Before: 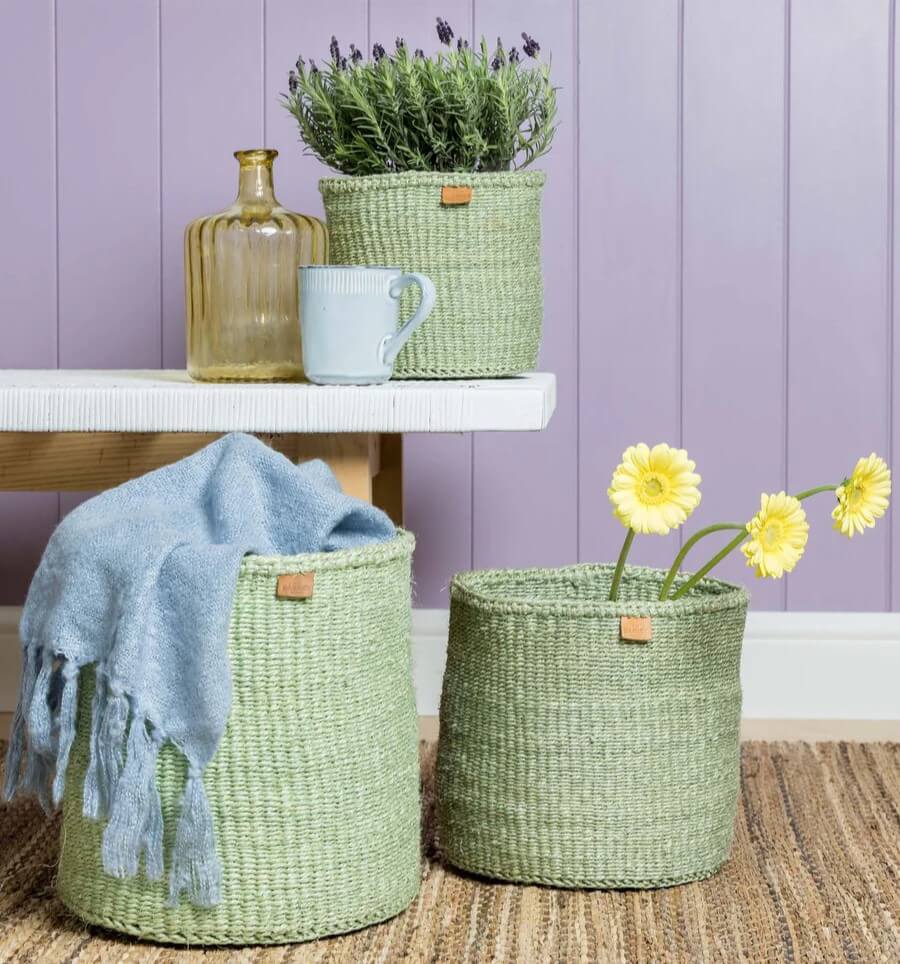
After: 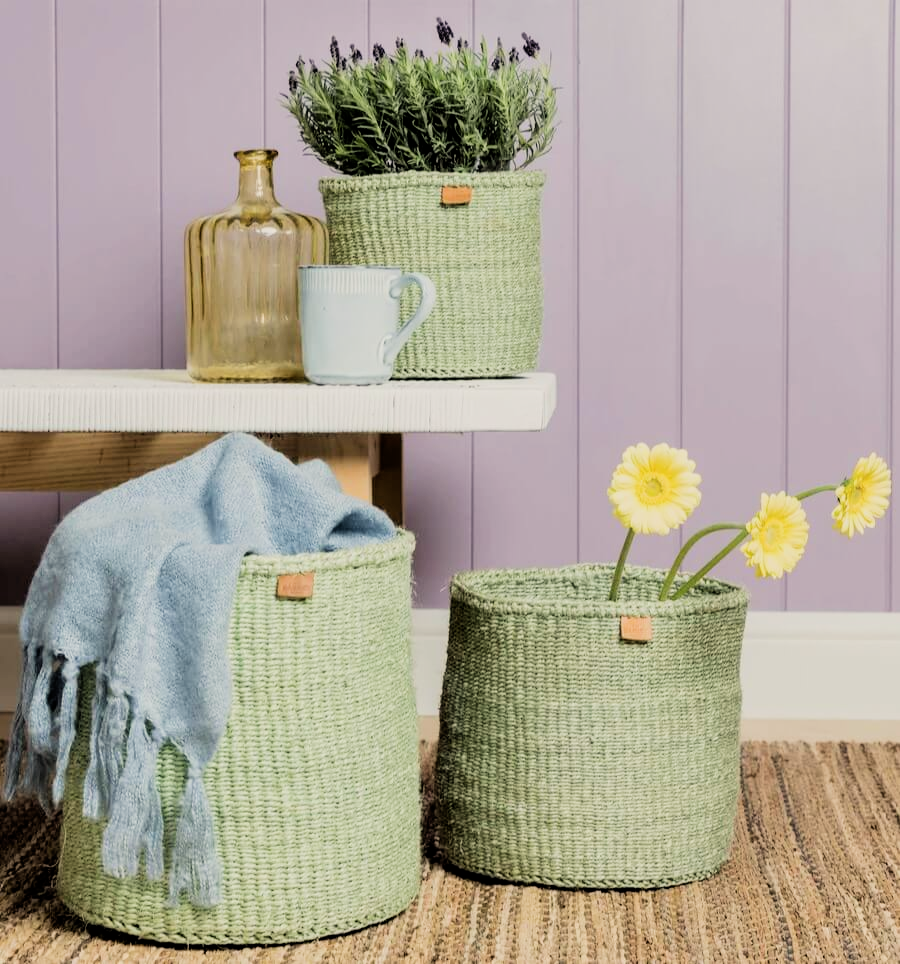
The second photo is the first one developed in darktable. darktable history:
white balance: red 1.045, blue 0.932
filmic rgb: black relative exposure -5 EV, hardness 2.88, contrast 1.3, highlights saturation mix -30%
